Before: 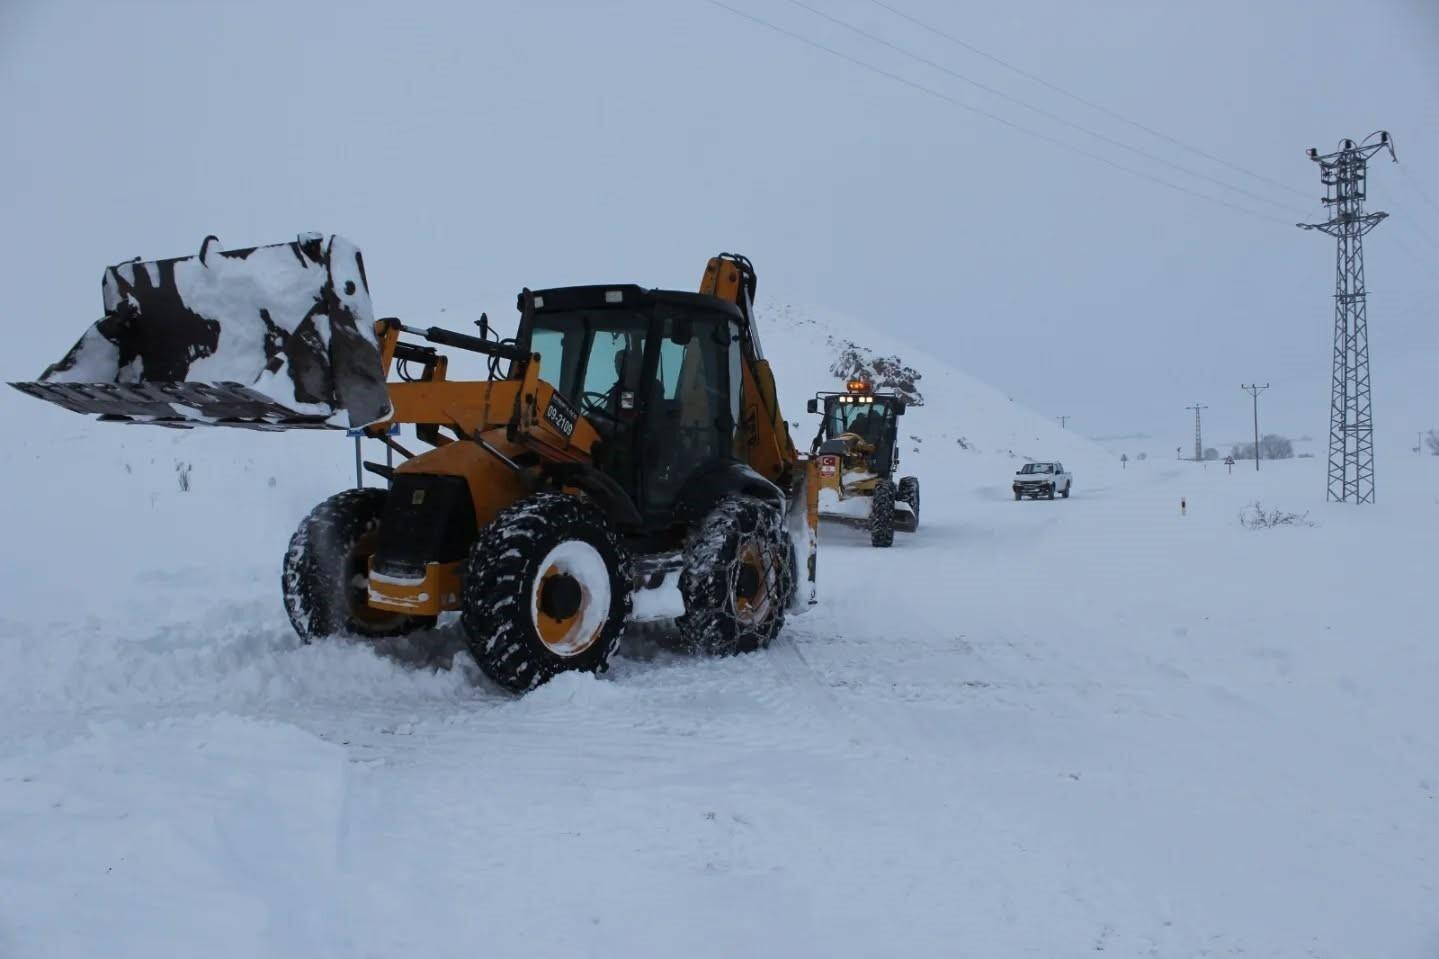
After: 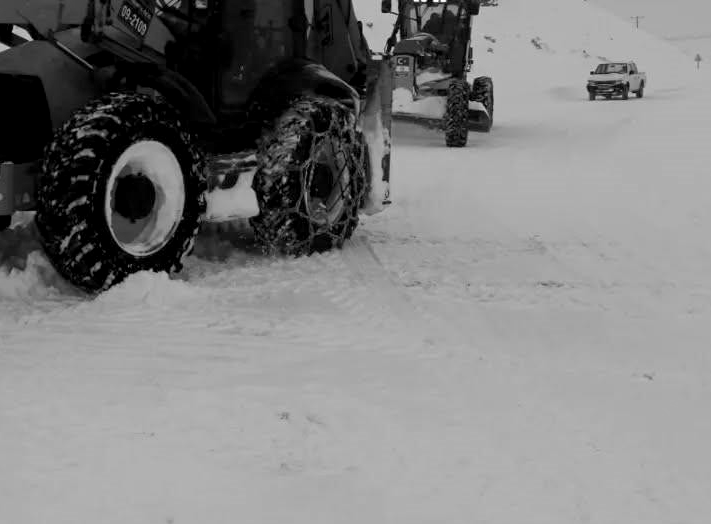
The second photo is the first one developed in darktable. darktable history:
crop: left 29.672%, top 41.786%, right 20.851%, bottom 3.487%
exposure: black level correction 0.005, exposure 0.001 EV, compensate highlight preservation false
color zones: curves: ch1 [(0, -0.394) (0.143, -0.394) (0.286, -0.394) (0.429, -0.392) (0.571, -0.391) (0.714, -0.391) (0.857, -0.391) (1, -0.394)]
